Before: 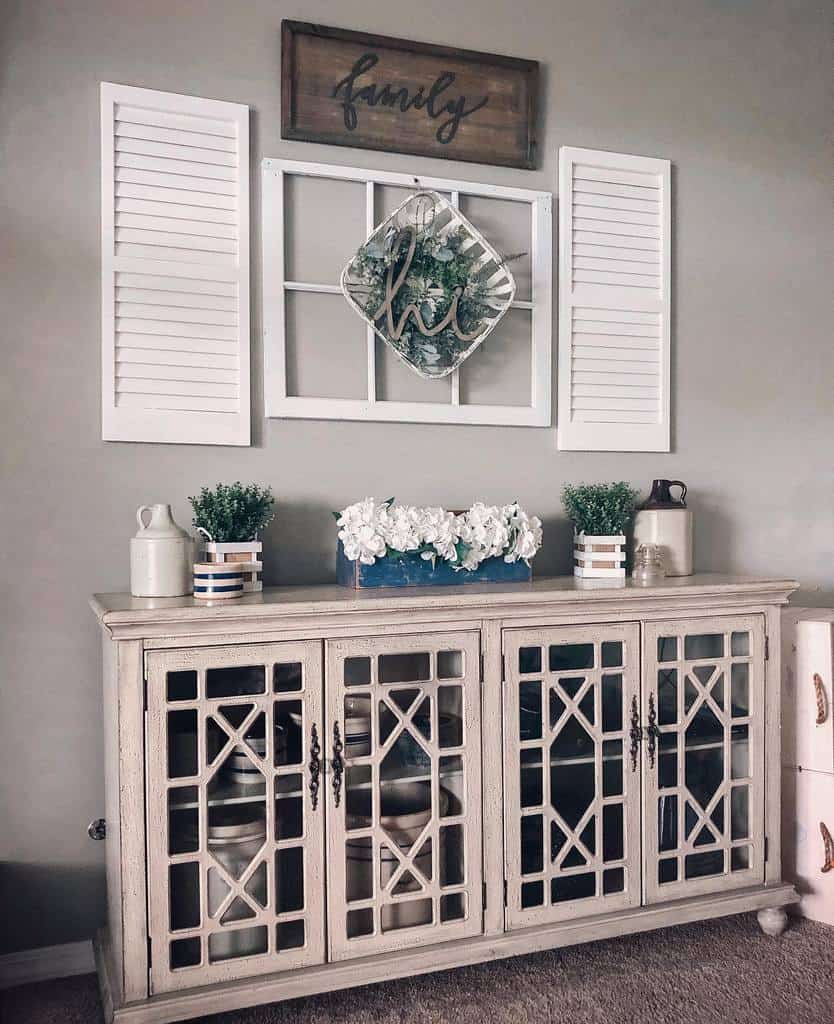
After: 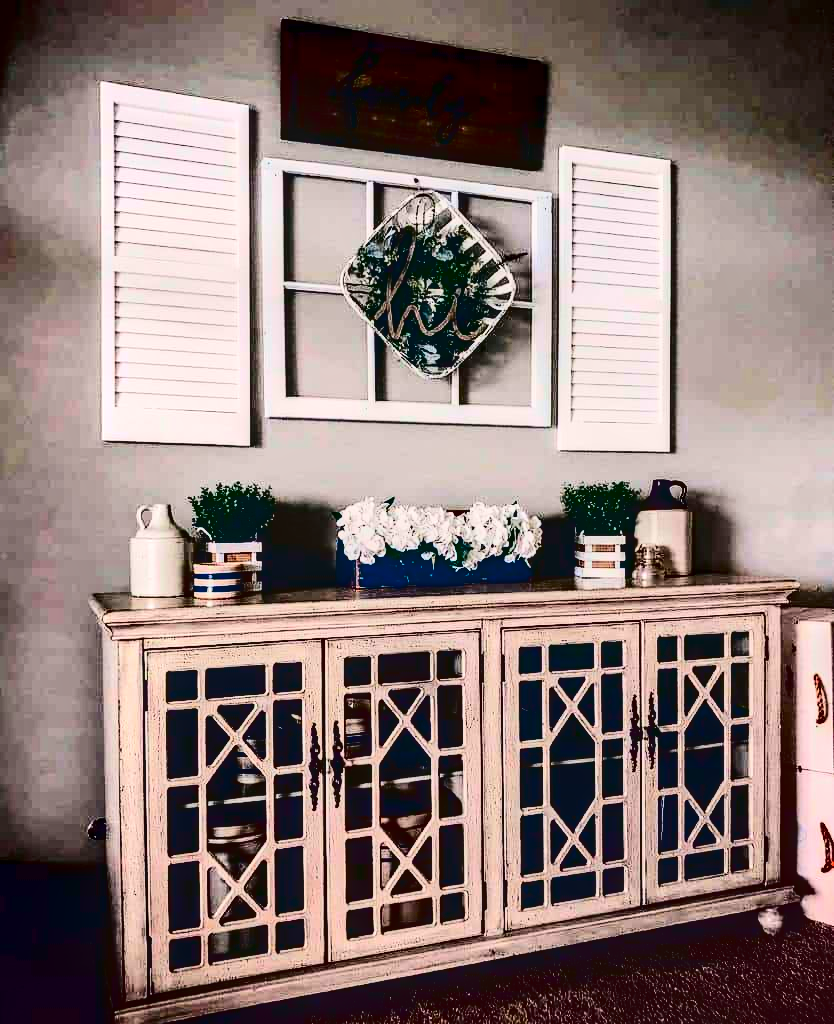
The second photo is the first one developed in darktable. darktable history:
local contrast: on, module defaults
contrast brightness saturation: contrast 0.763, brightness -0.994, saturation 0.997
